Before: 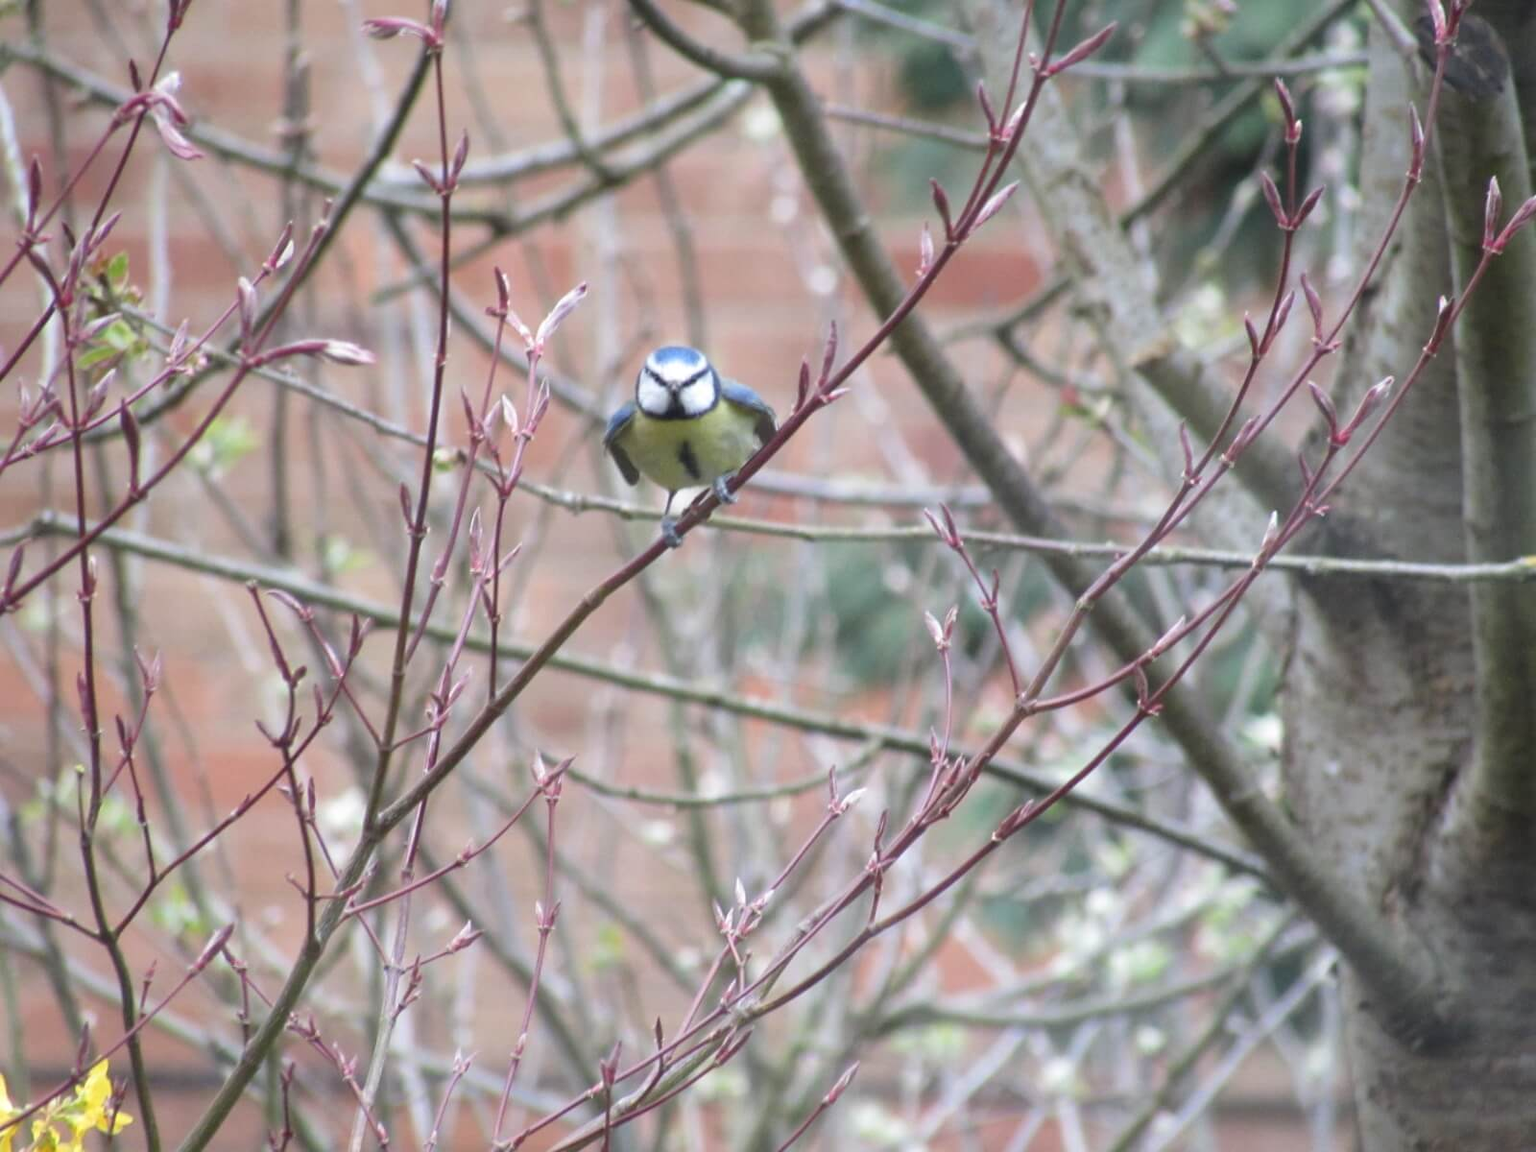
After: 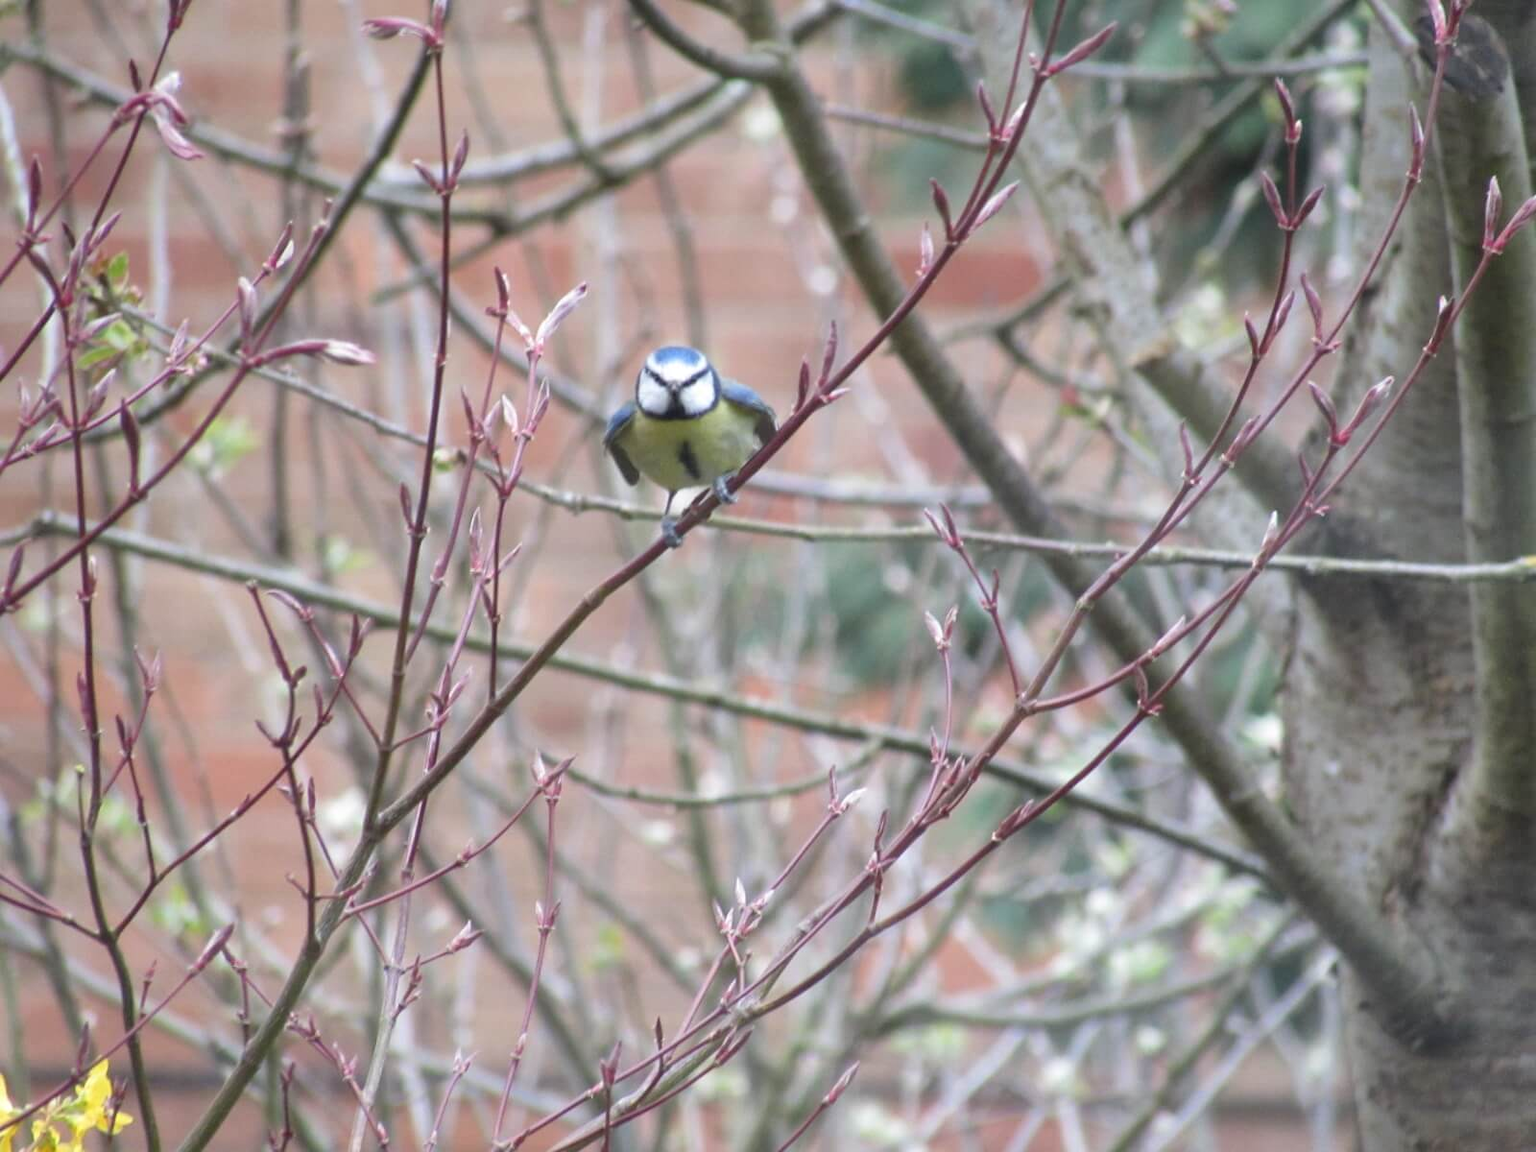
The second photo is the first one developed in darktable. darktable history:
shadows and highlights: shadows 76.19, highlights -26.26, soften with gaussian
